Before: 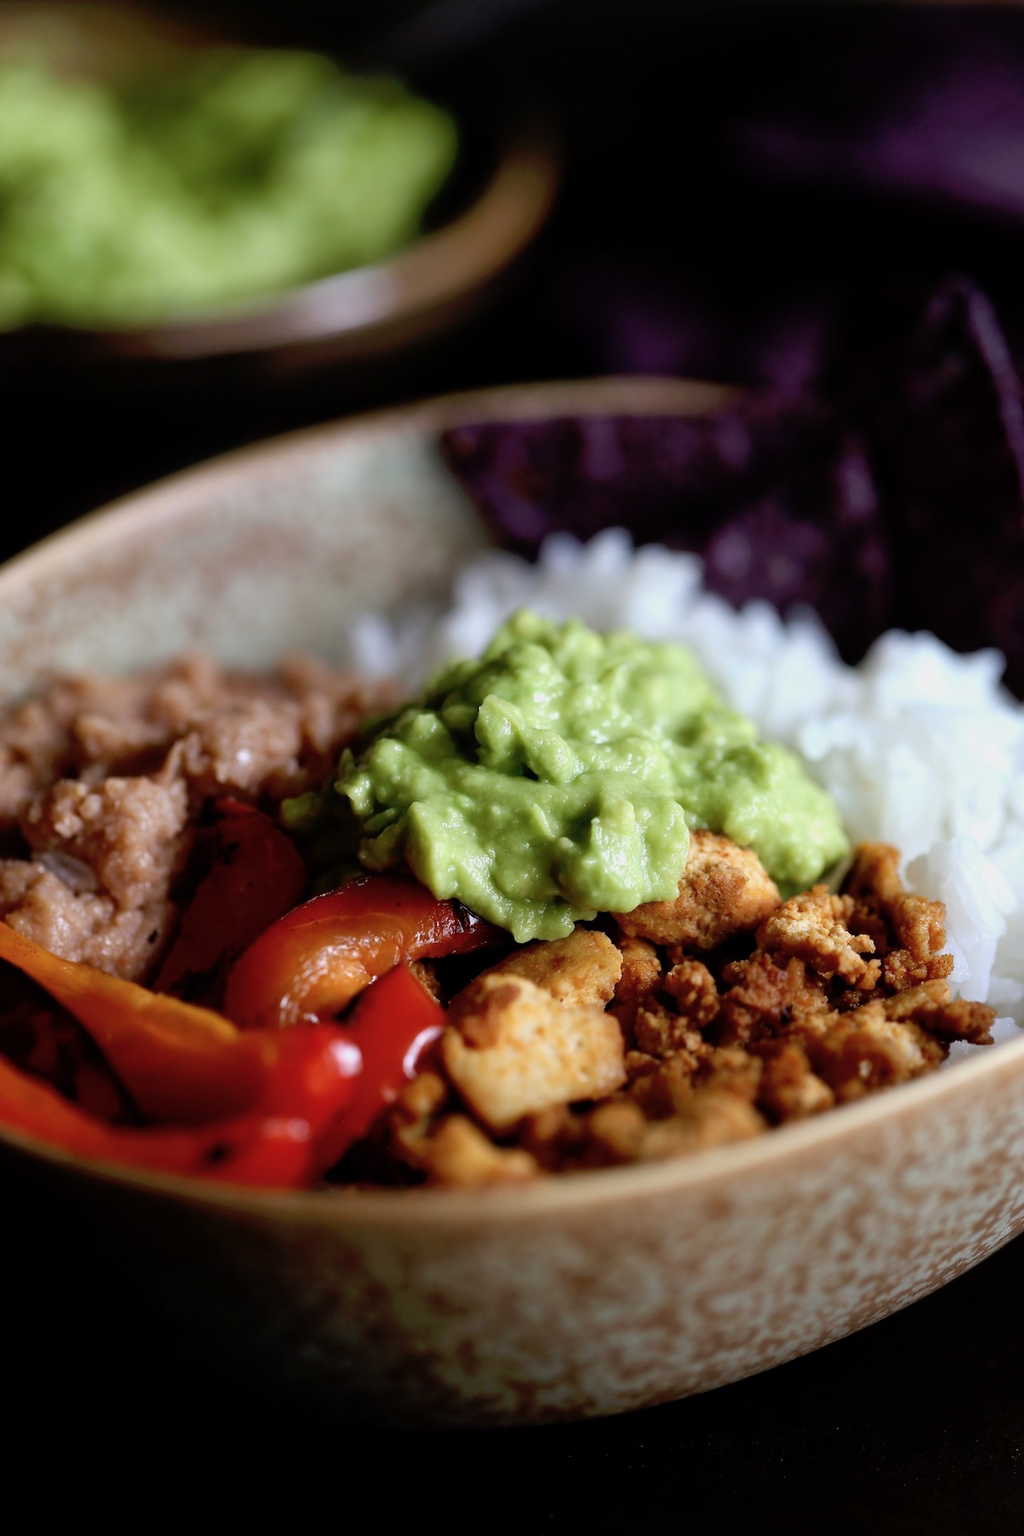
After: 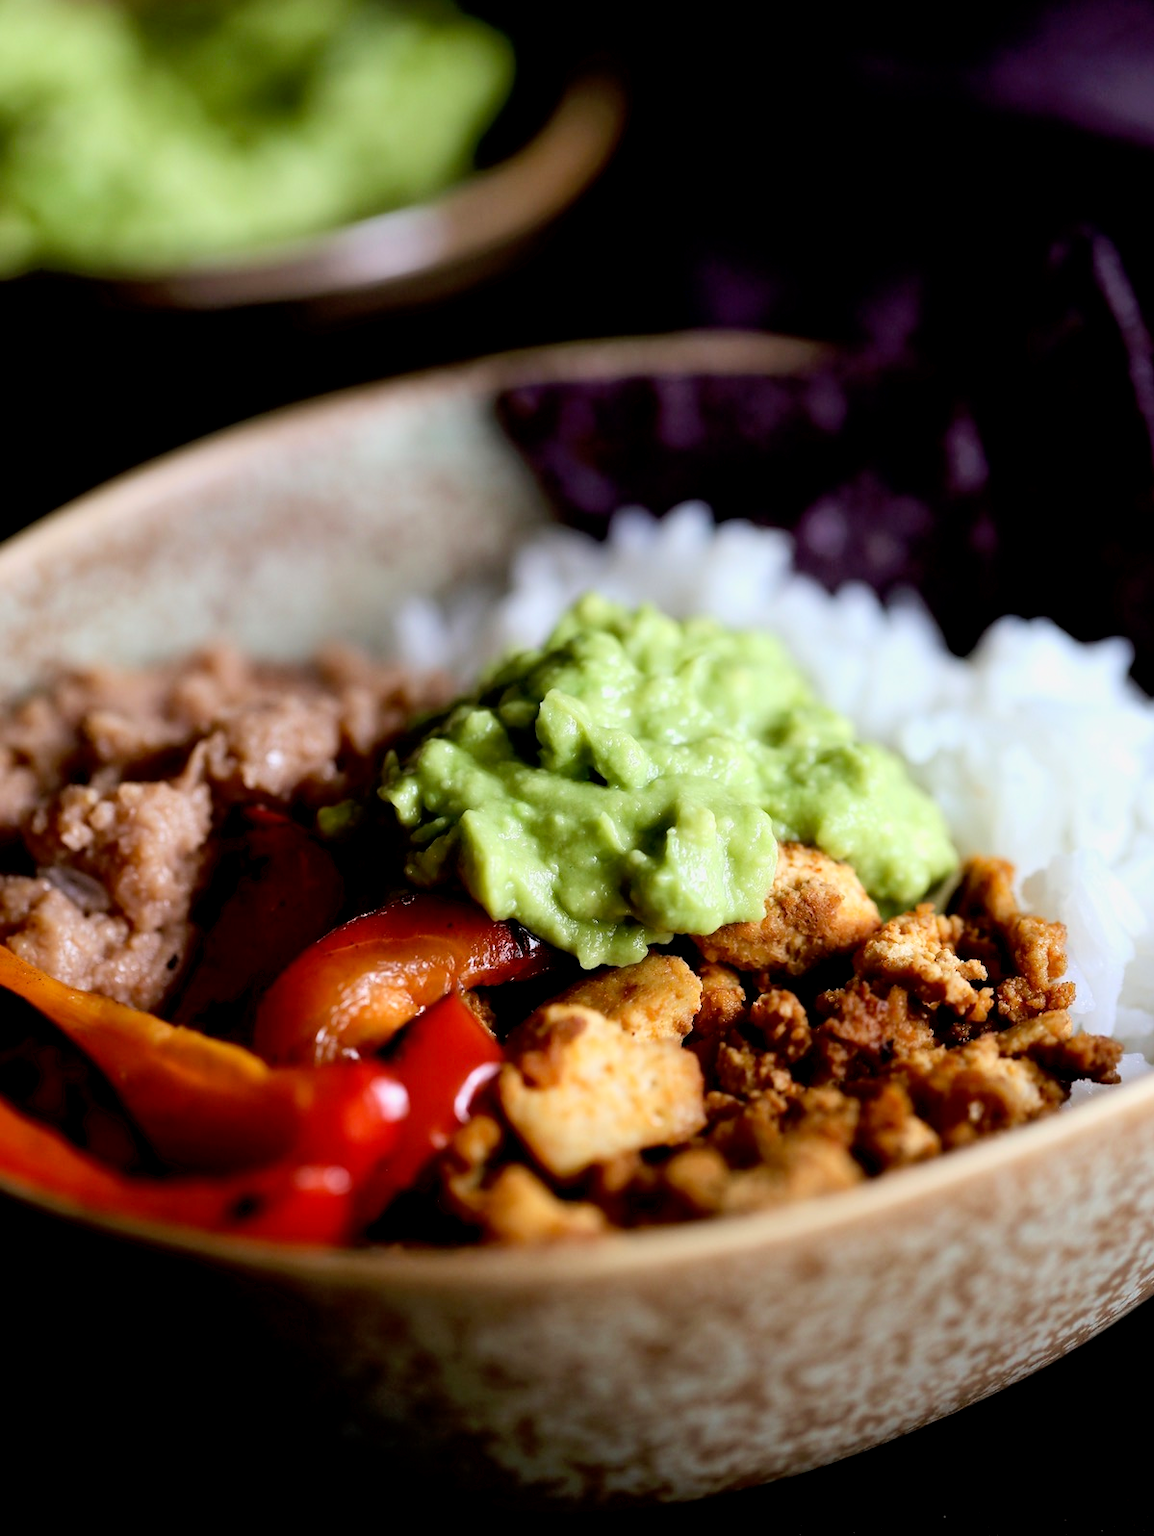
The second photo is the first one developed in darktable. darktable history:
crop and rotate: top 5.474%, bottom 5.818%
tone curve: curves: ch0 [(0, 0) (0.004, 0.001) (0.133, 0.112) (0.325, 0.362) (0.832, 0.893) (1, 1)]
